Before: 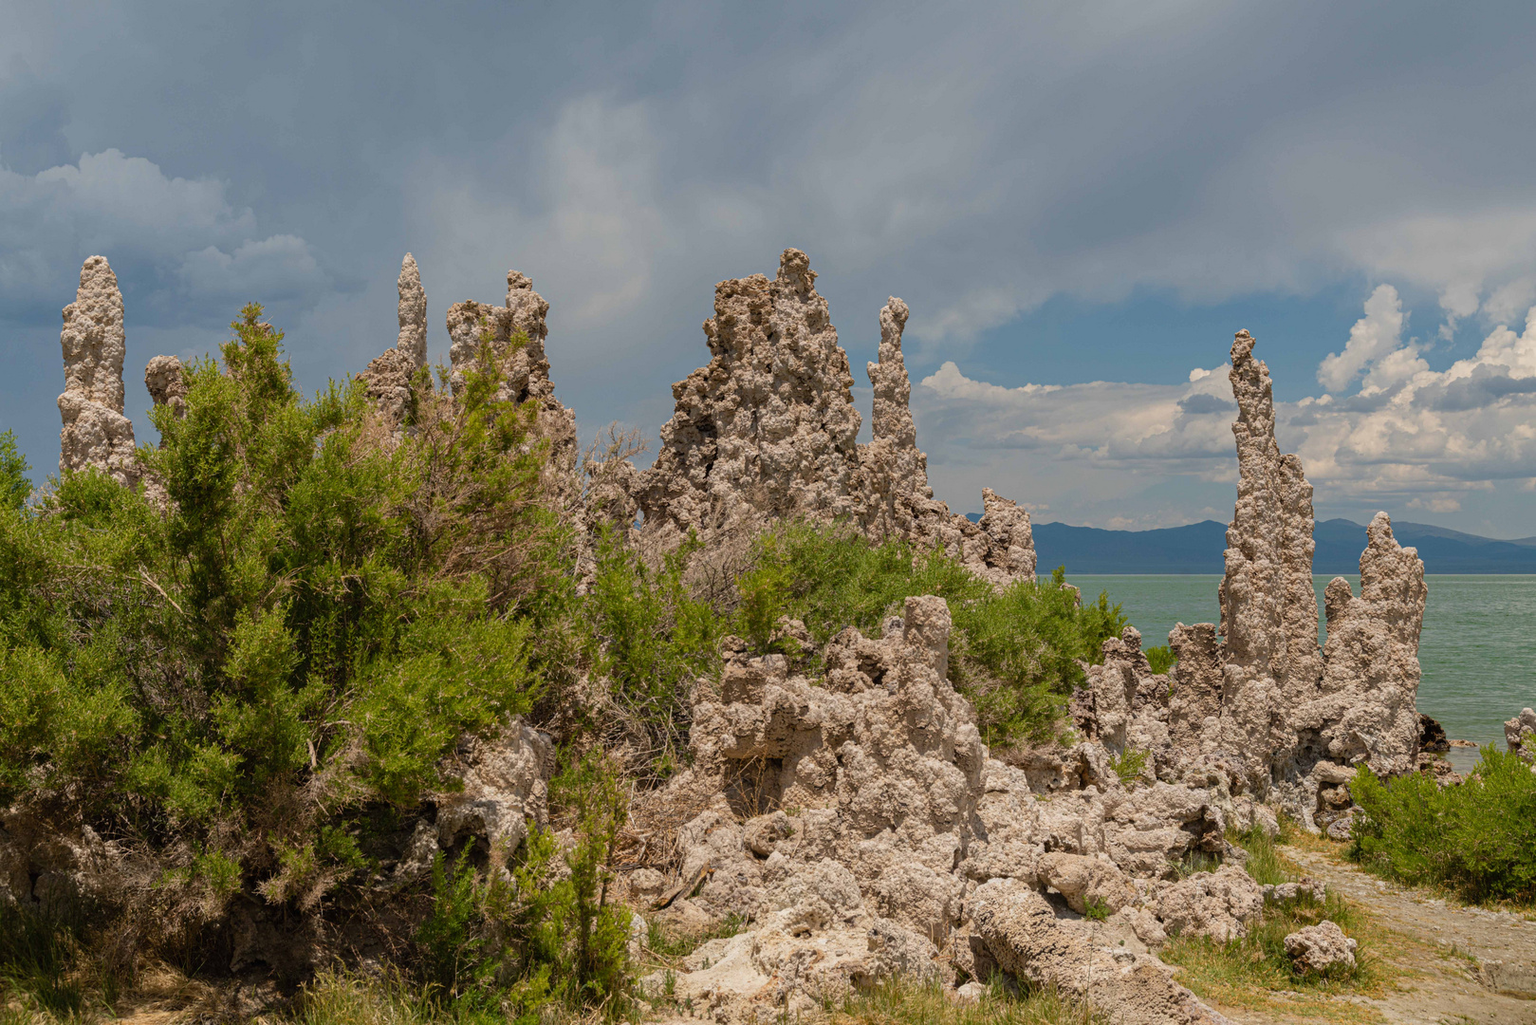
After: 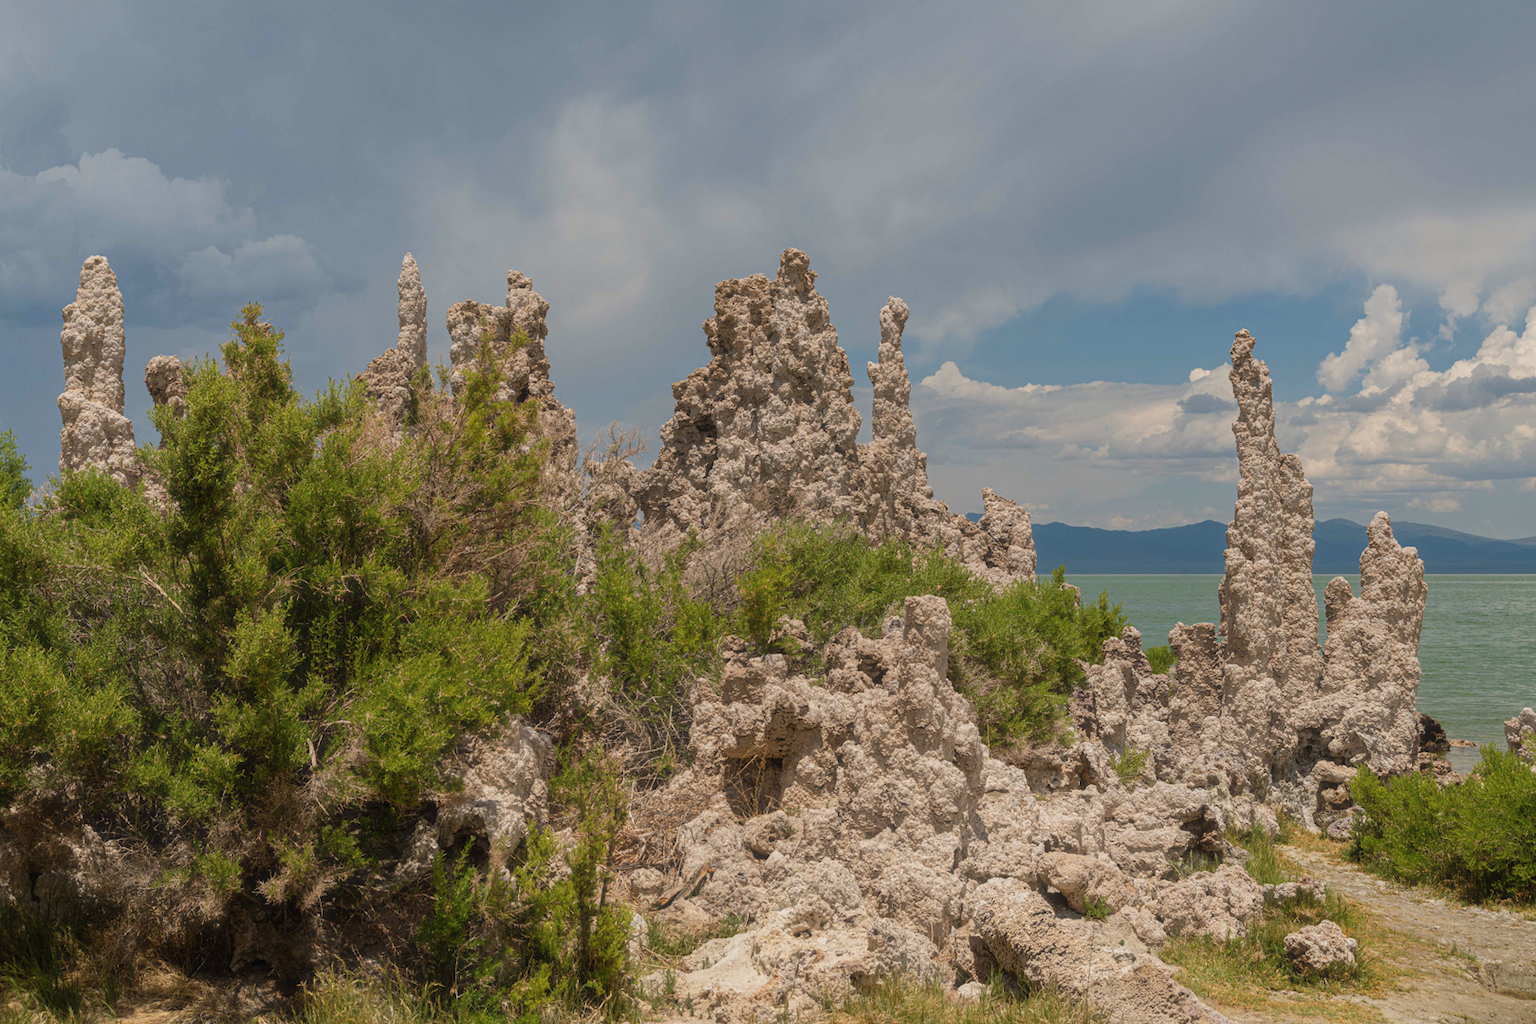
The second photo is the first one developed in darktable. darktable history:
haze removal: strength -0.096, adaptive false
